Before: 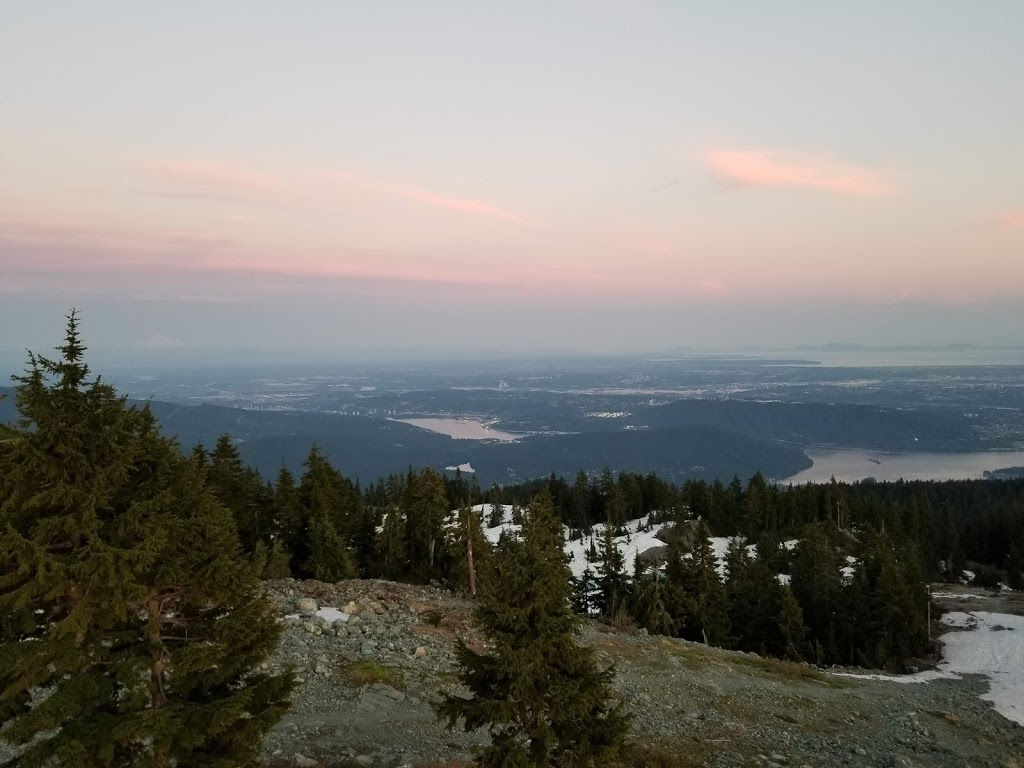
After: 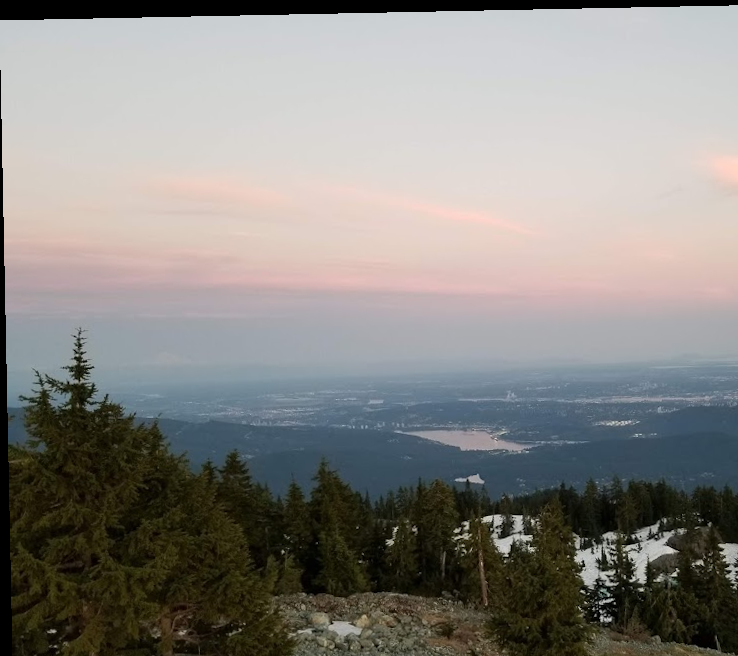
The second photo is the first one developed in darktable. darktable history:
crop: right 28.885%, bottom 16.626%
rotate and perspective: rotation -1.17°, automatic cropping off
